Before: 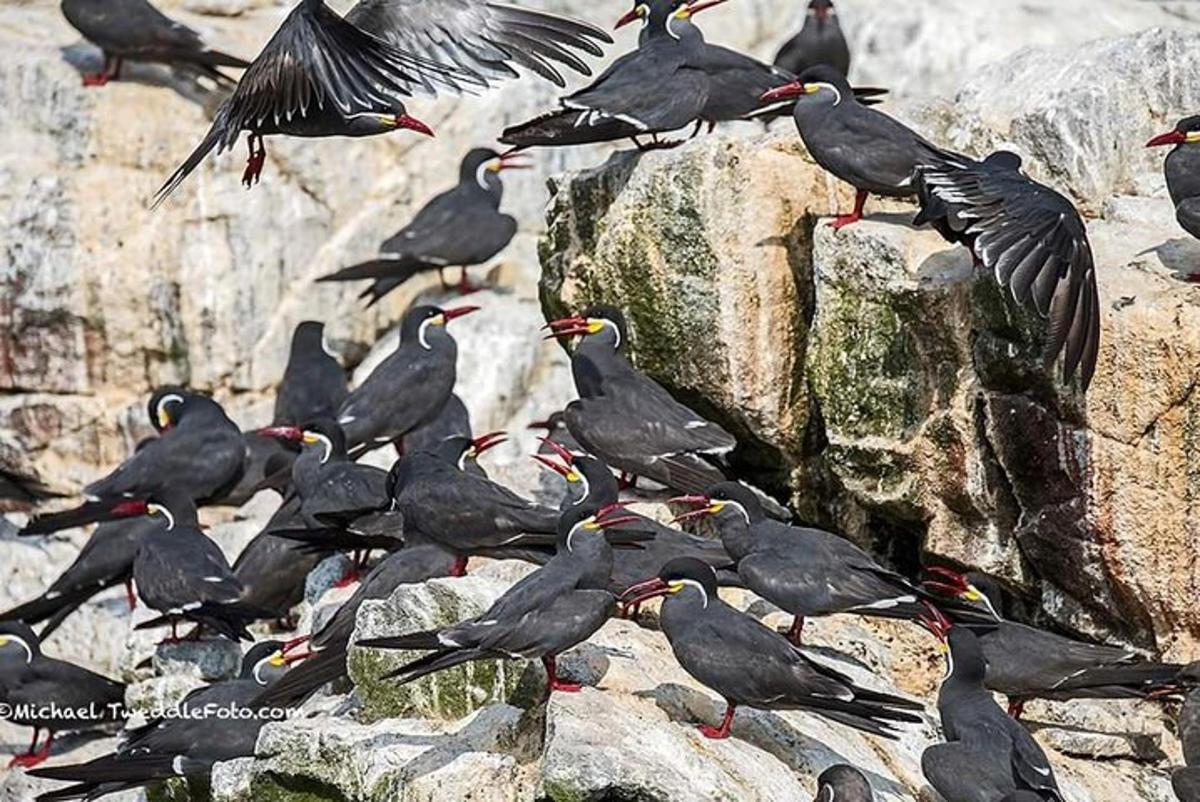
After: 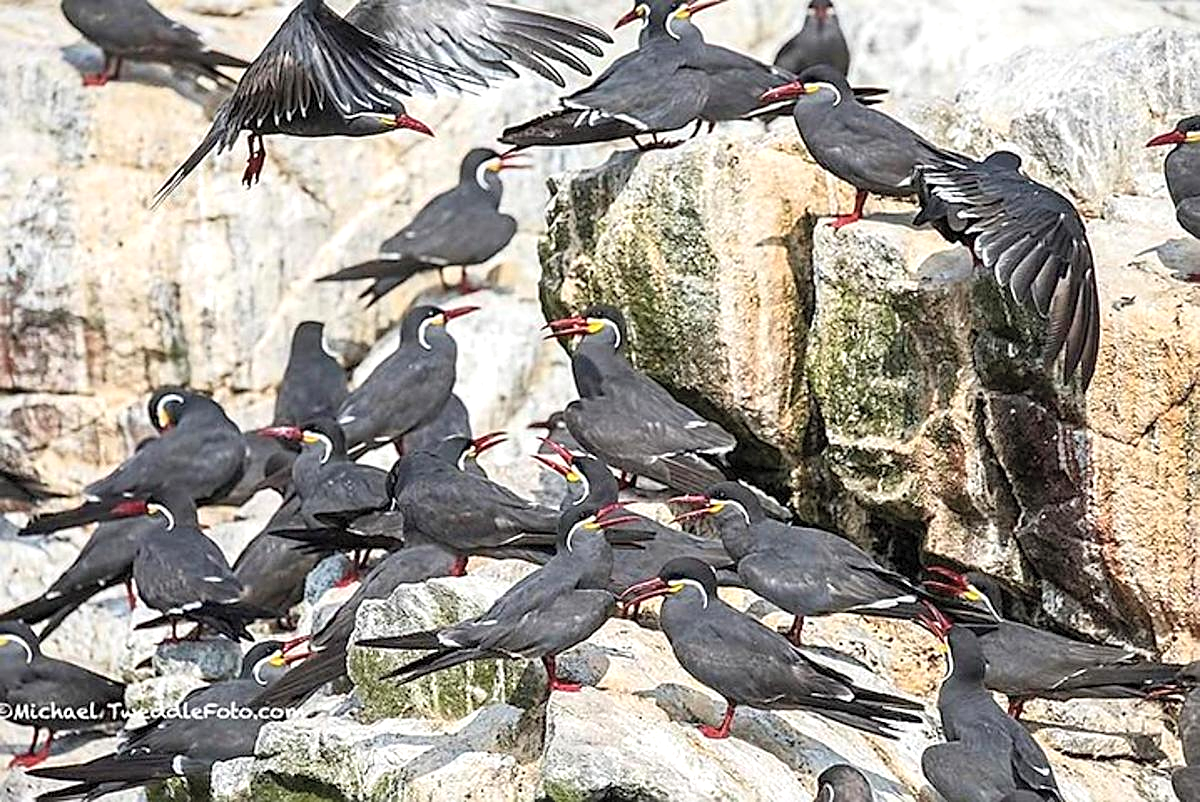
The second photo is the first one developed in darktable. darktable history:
sharpen: on, module defaults
exposure: exposure 0.289 EV, compensate exposure bias true, compensate highlight preservation false
contrast brightness saturation: brightness 0.153
